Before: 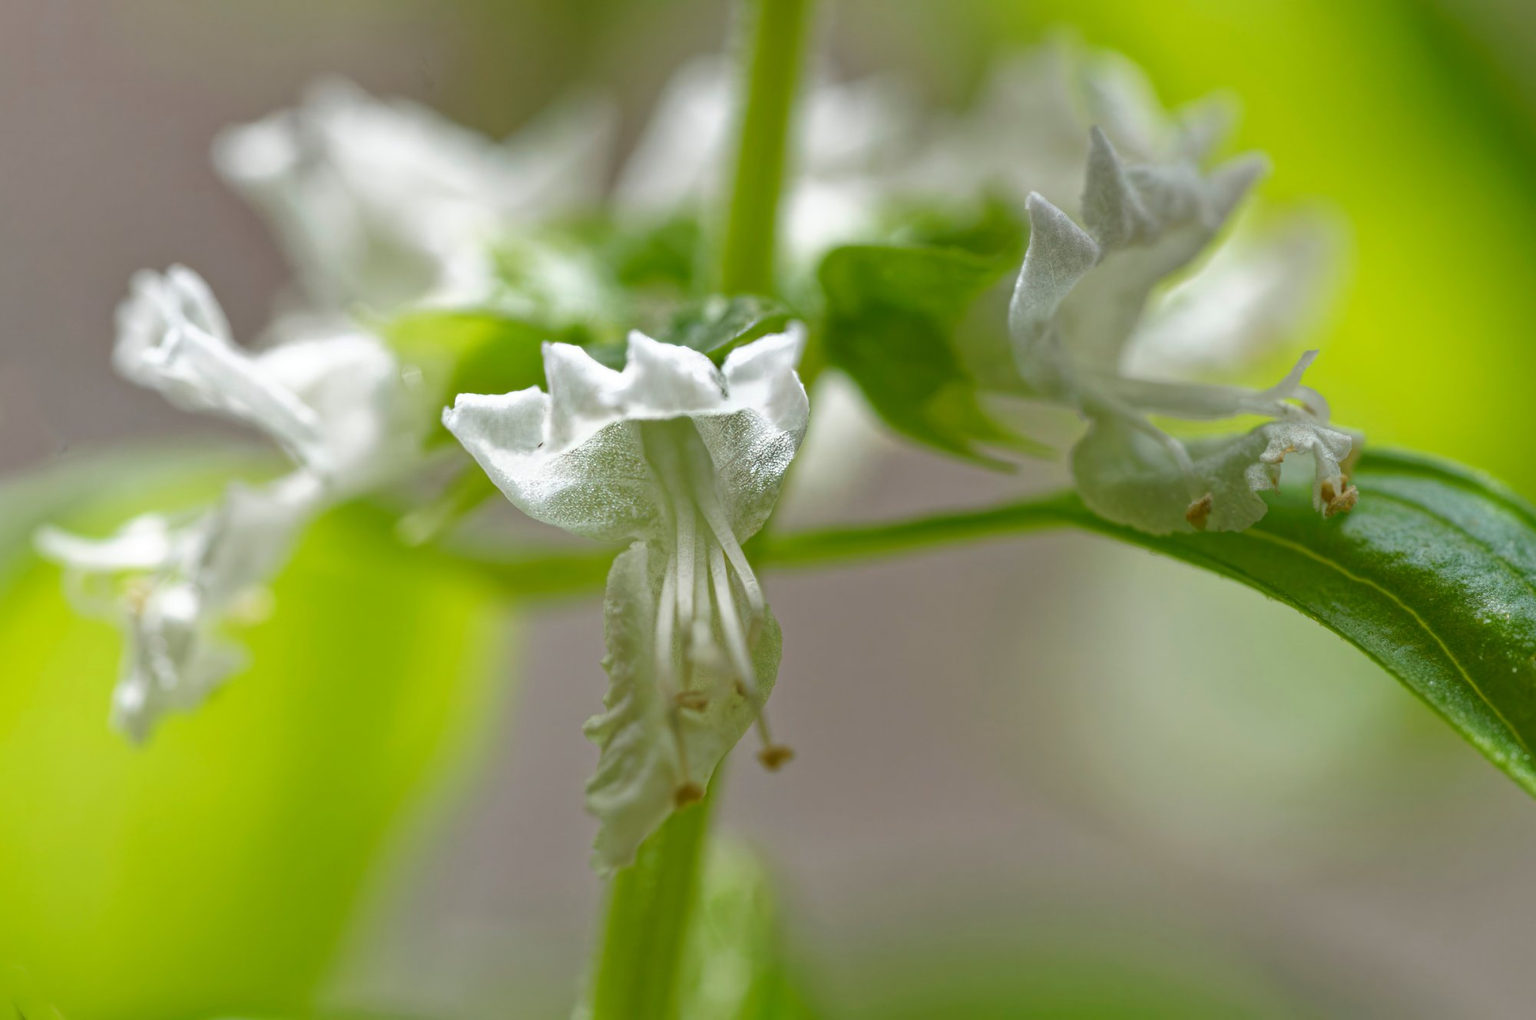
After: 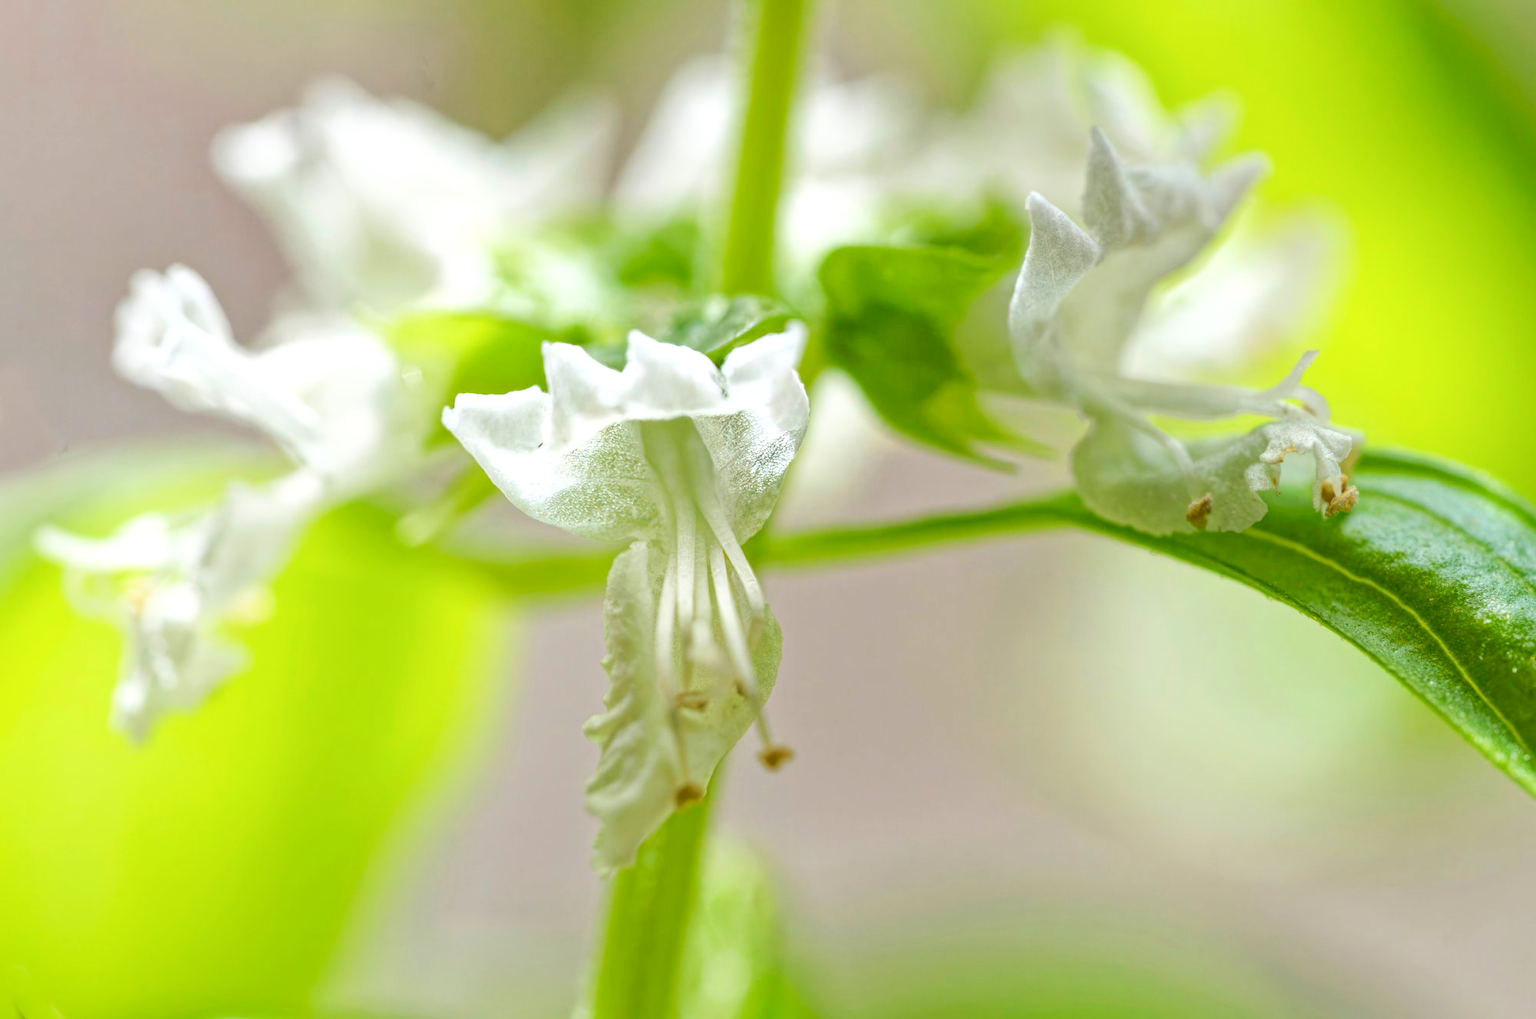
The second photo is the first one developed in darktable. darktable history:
base curve: curves: ch0 [(0, 0) (0.025, 0.046) (0.112, 0.277) (0.467, 0.74) (0.814, 0.929) (1, 0.942)]
local contrast: on, module defaults
